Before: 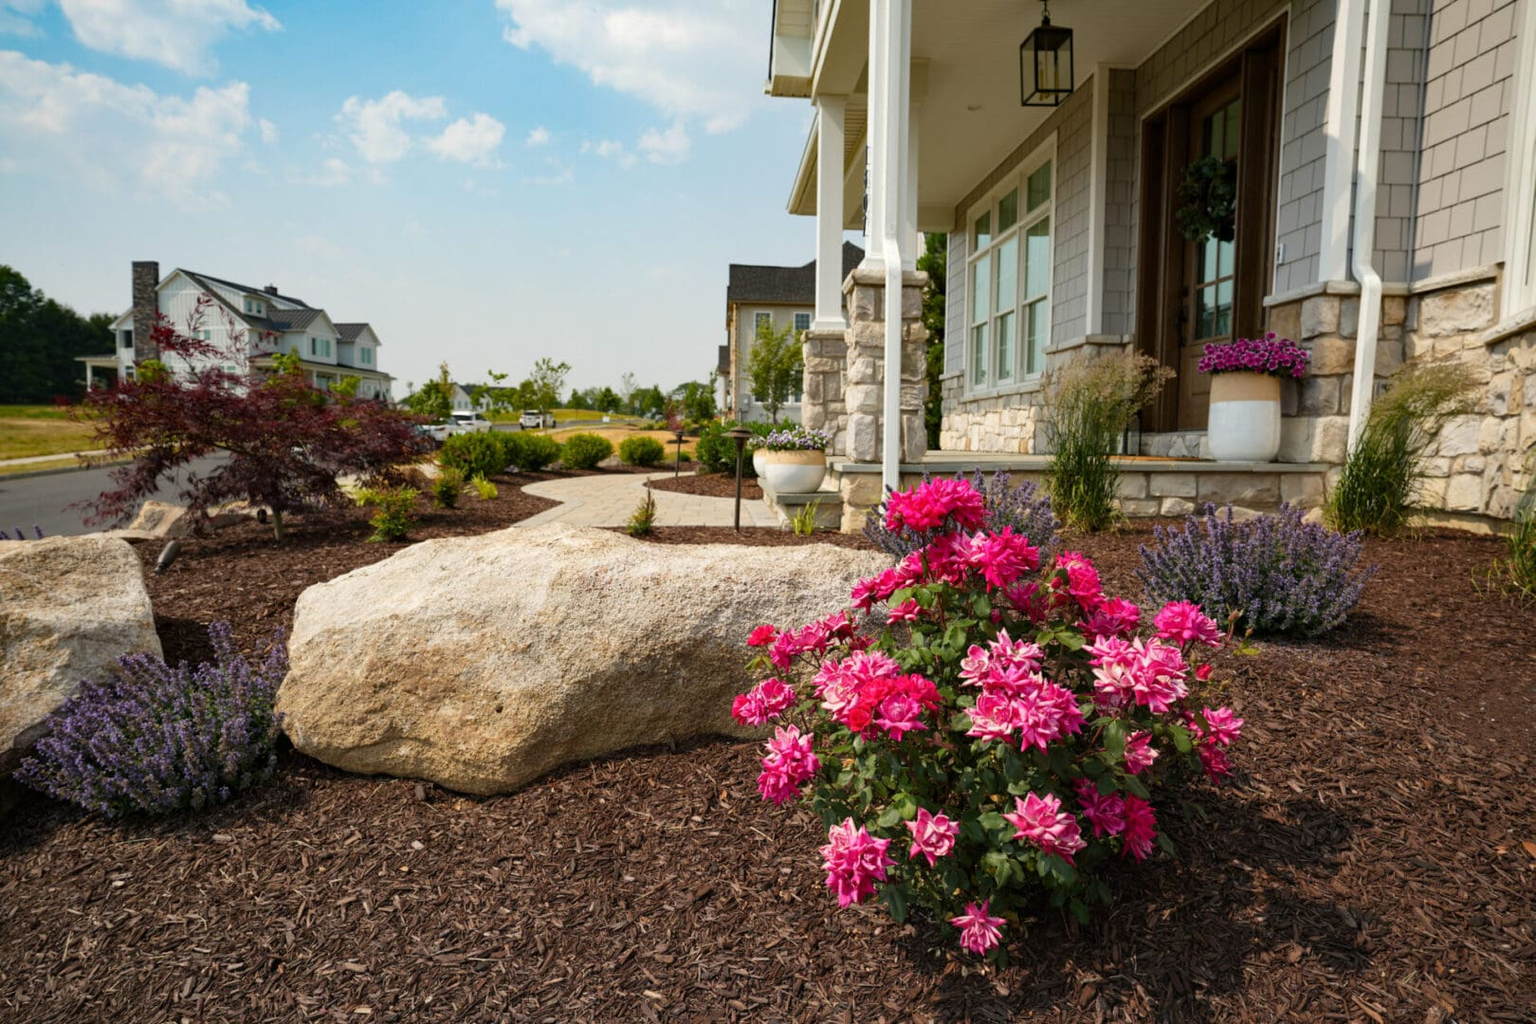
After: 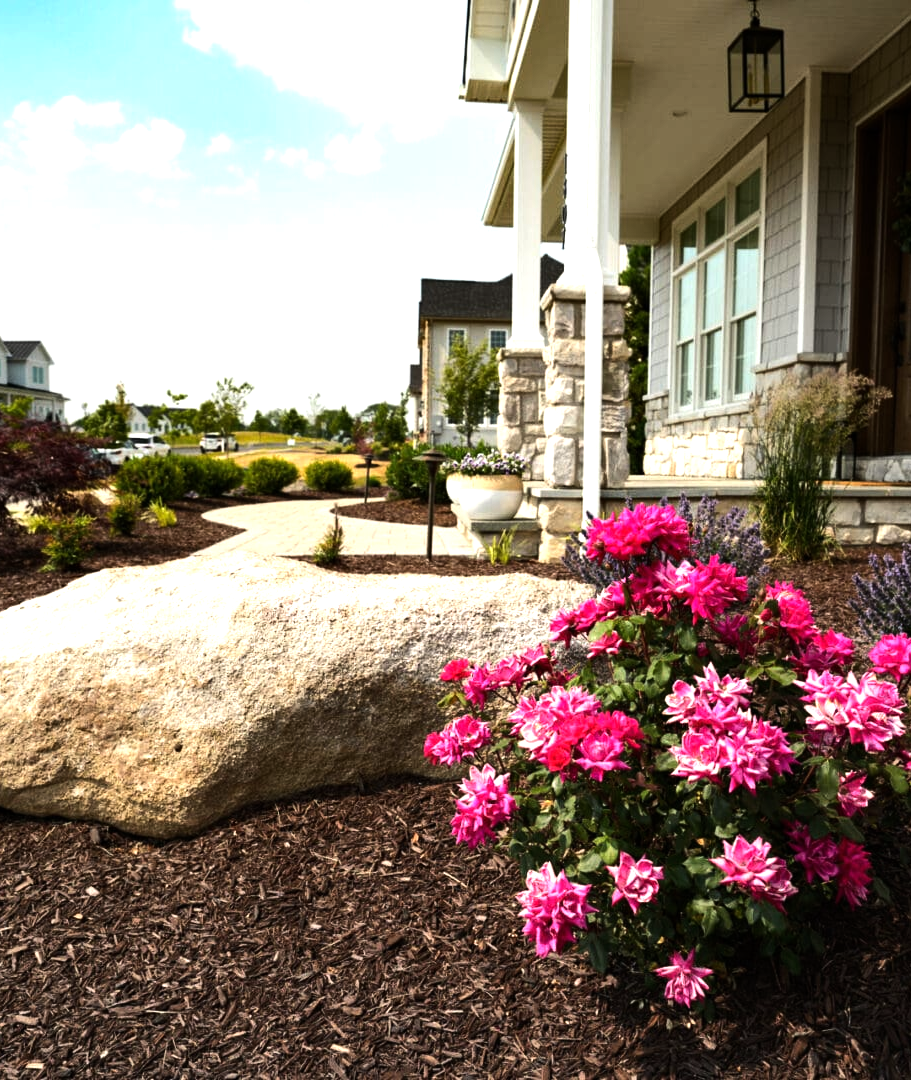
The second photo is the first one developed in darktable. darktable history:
tone equalizer: -8 EV -1.08 EV, -7 EV -1.01 EV, -6 EV -0.867 EV, -5 EV -0.578 EV, -3 EV 0.578 EV, -2 EV 0.867 EV, -1 EV 1.01 EV, +0 EV 1.08 EV, edges refinement/feathering 500, mask exposure compensation -1.57 EV, preserve details no
crop: left 21.496%, right 22.254%
